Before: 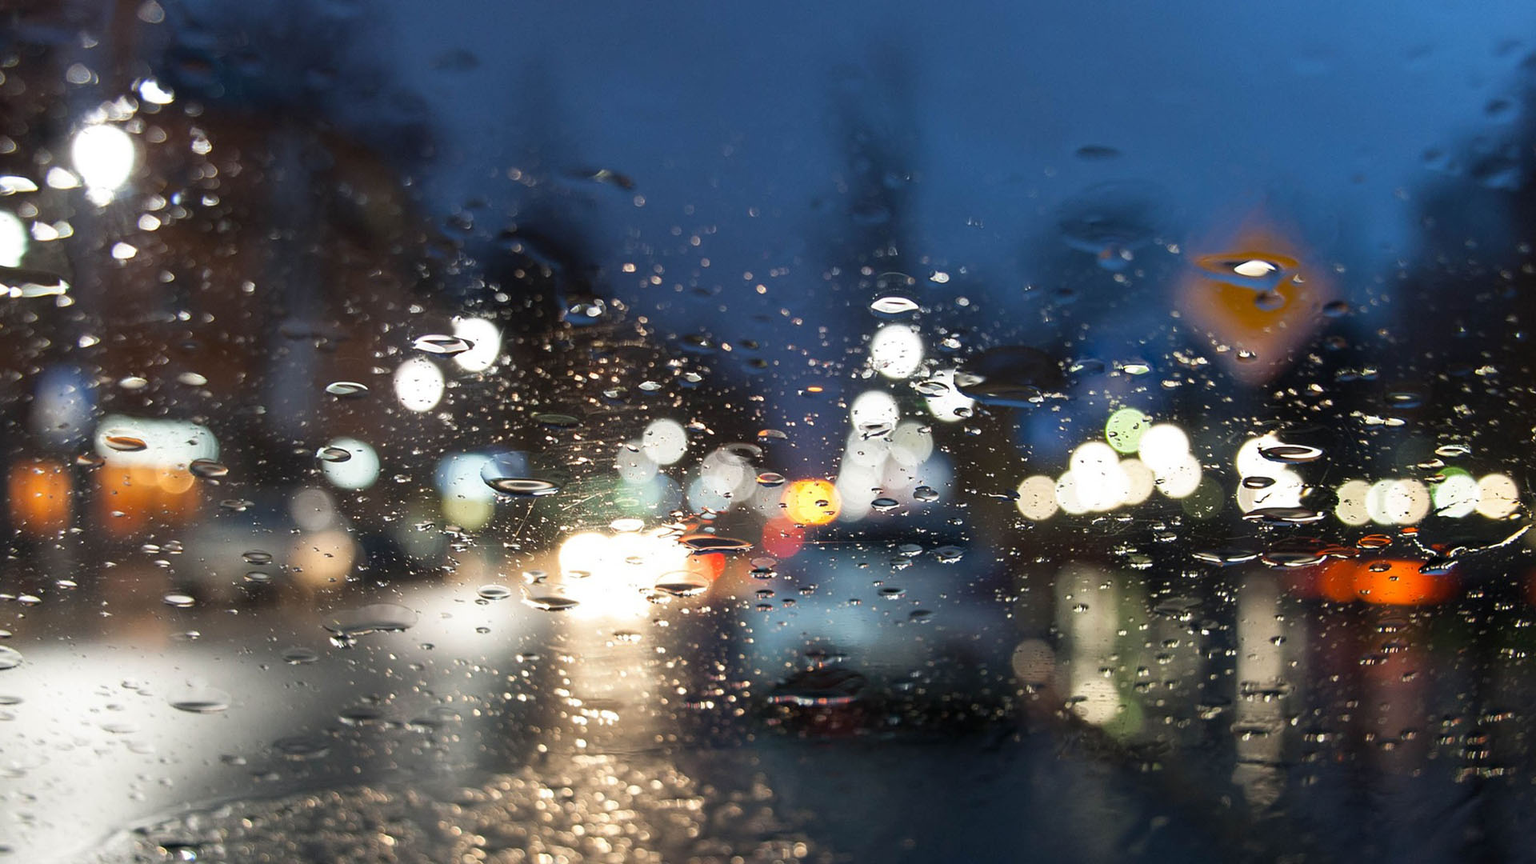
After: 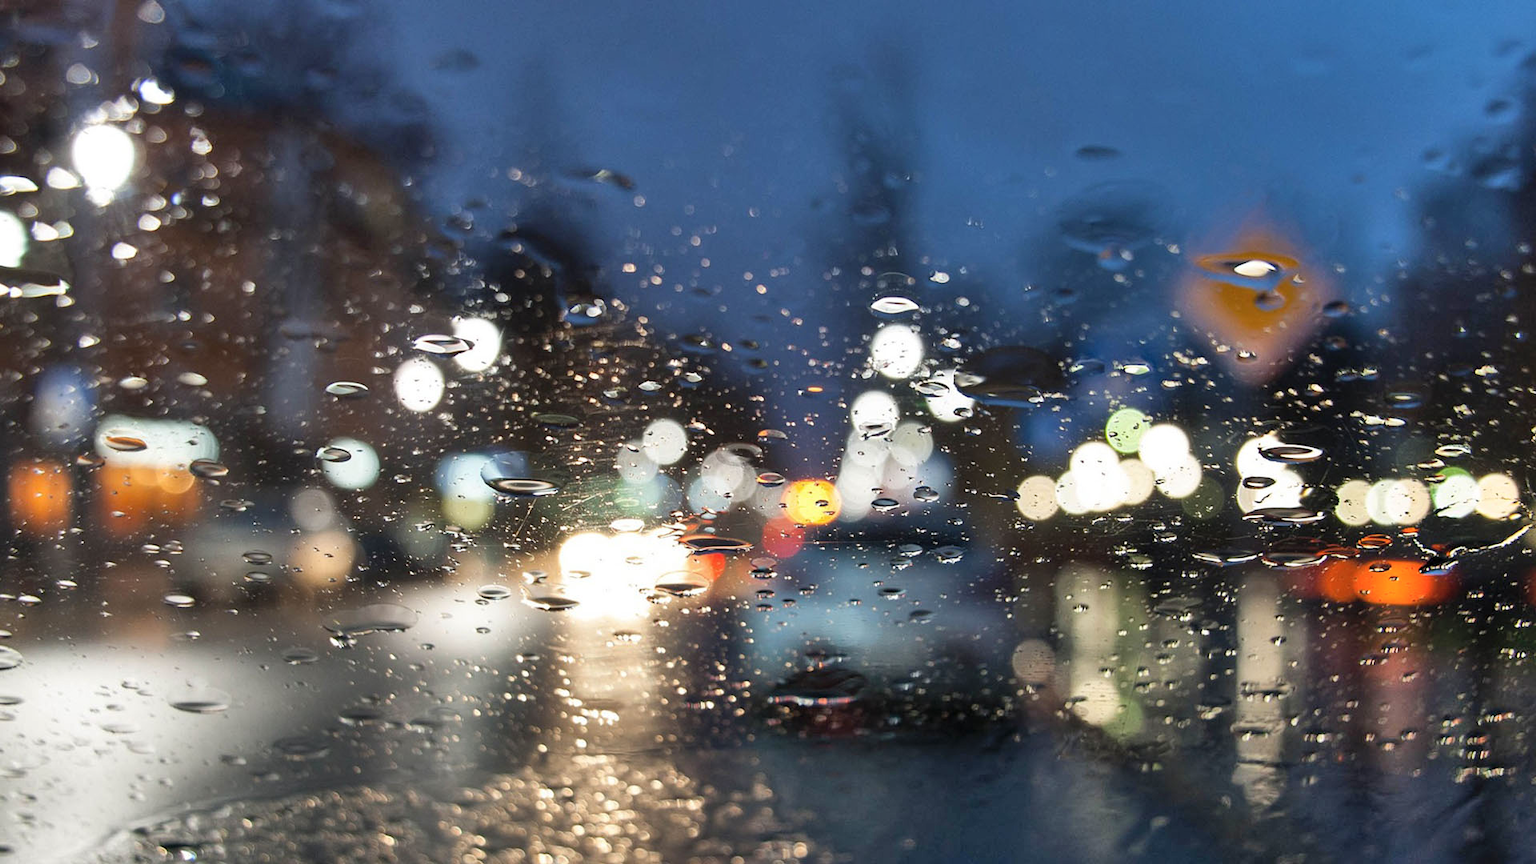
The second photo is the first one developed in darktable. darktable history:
shadows and highlights: shadows 59.49, highlights color adjustment 52.04%, soften with gaussian
